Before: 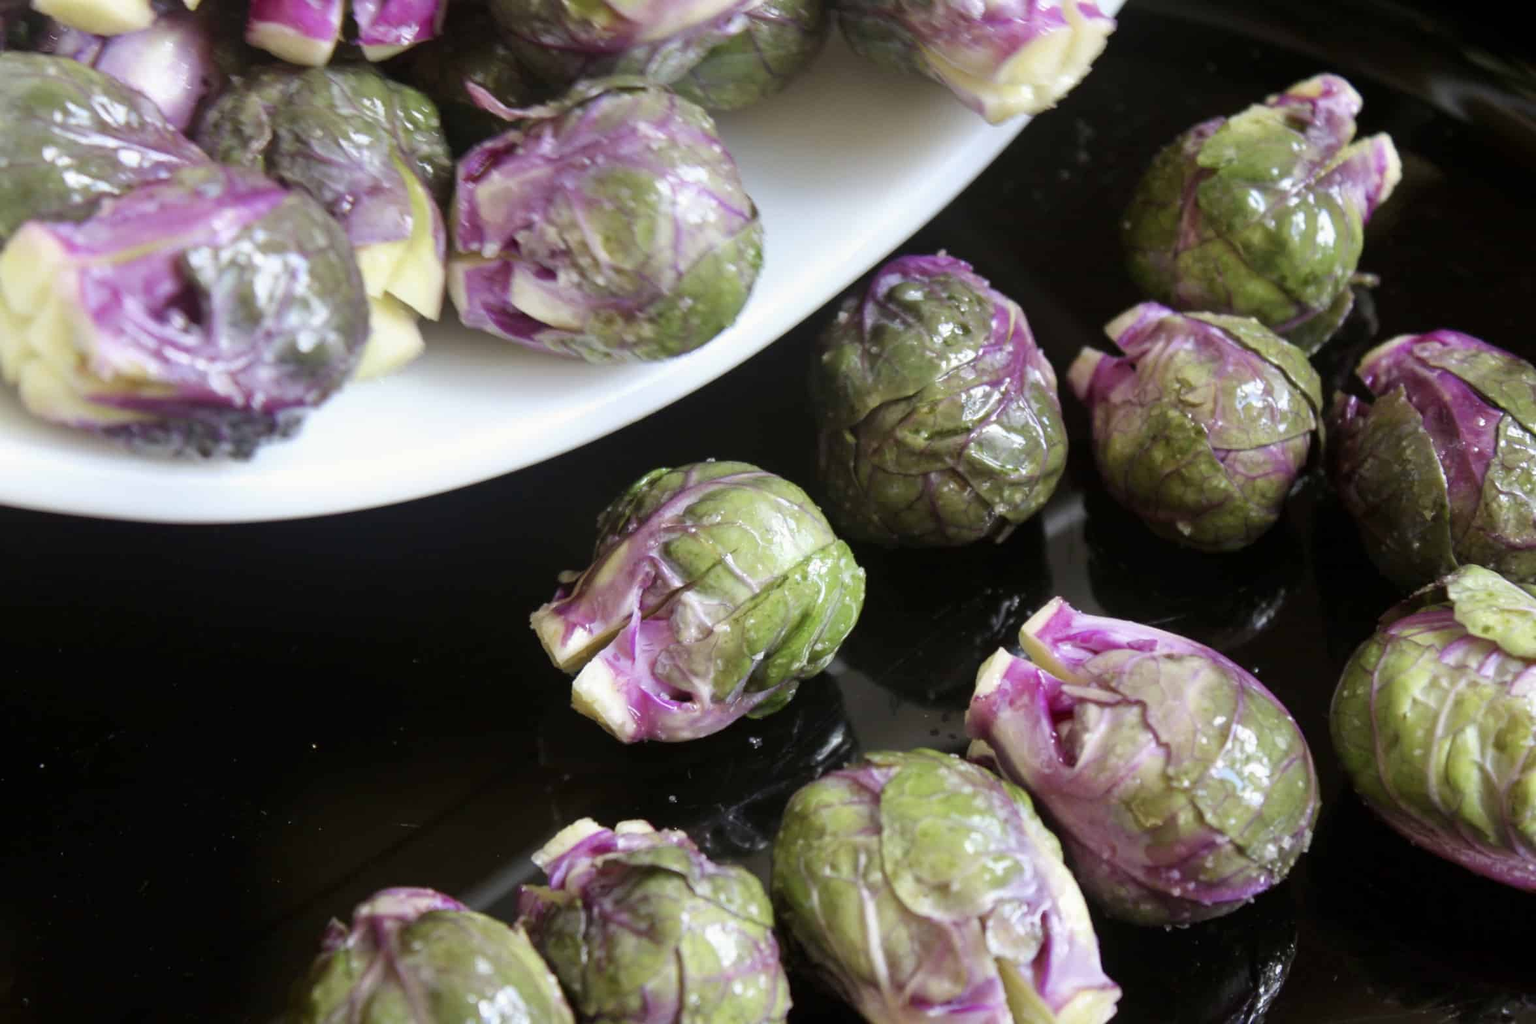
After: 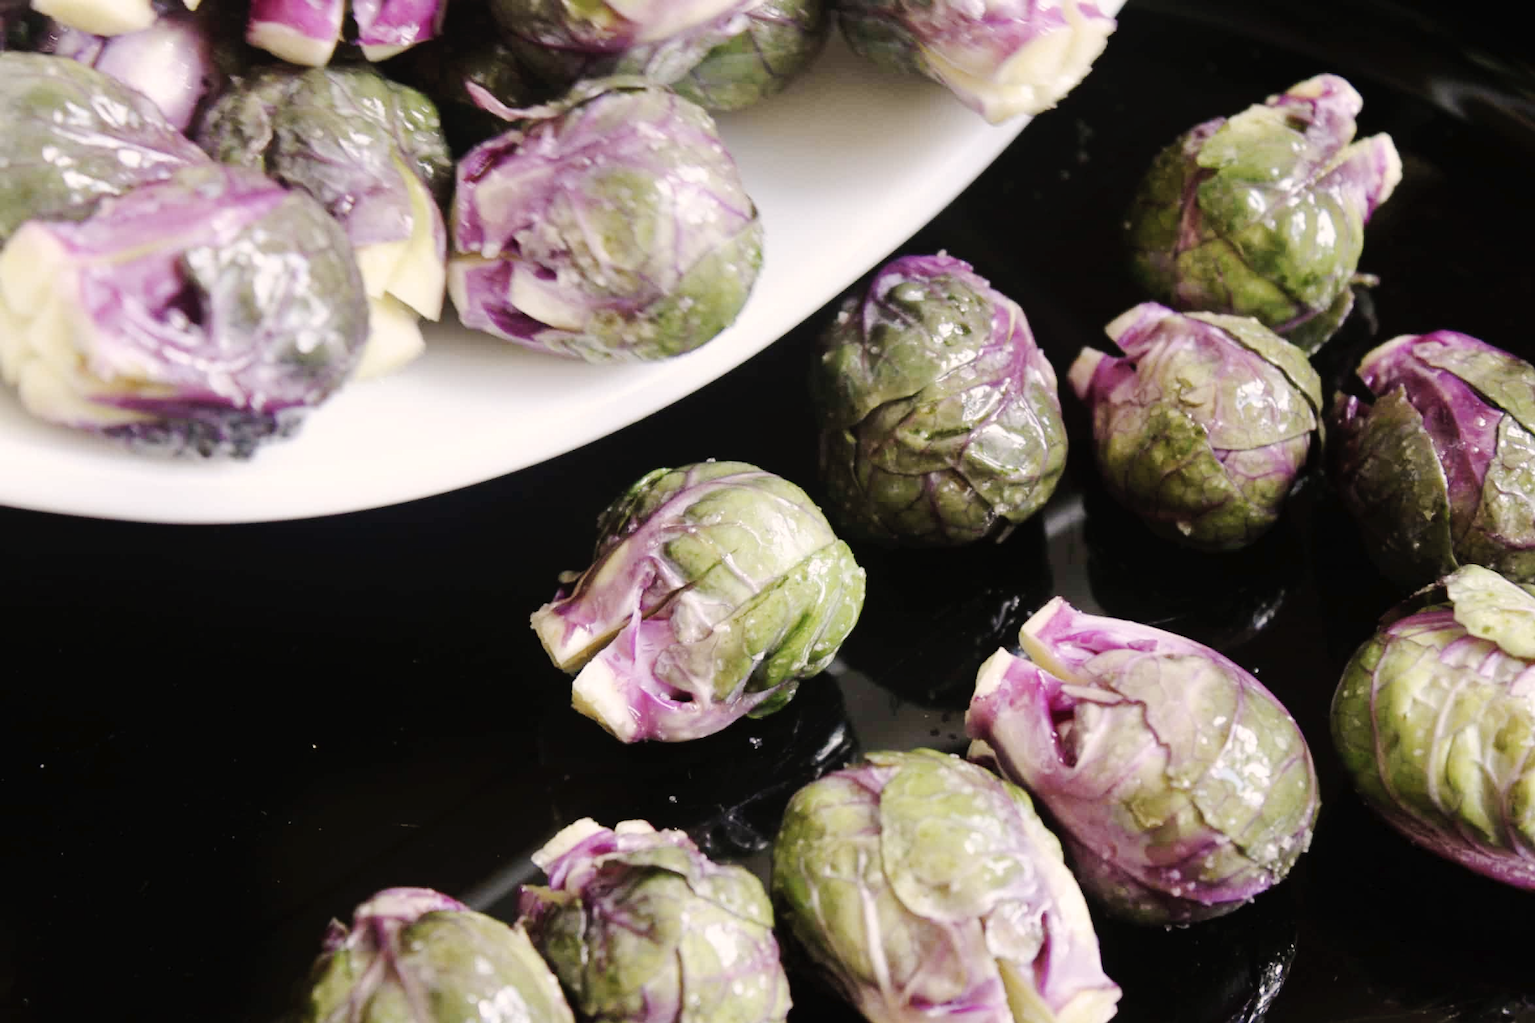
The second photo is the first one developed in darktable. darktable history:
color correction: highlights a* 5.59, highlights b* 5.24, saturation 0.68
tone curve: curves: ch0 [(0, 0) (0.003, 0.014) (0.011, 0.017) (0.025, 0.023) (0.044, 0.035) (0.069, 0.04) (0.1, 0.062) (0.136, 0.099) (0.177, 0.152) (0.224, 0.214) (0.277, 0.291) (0.335, 0.383) (0.399, 0.487) (0.468, 0.581) (0.543, 0.662) (0.623, 0.738) (0.709, 0.802) (0.801, 0.871) (0.898, 0.936) (1, 1)], preserve colors none
